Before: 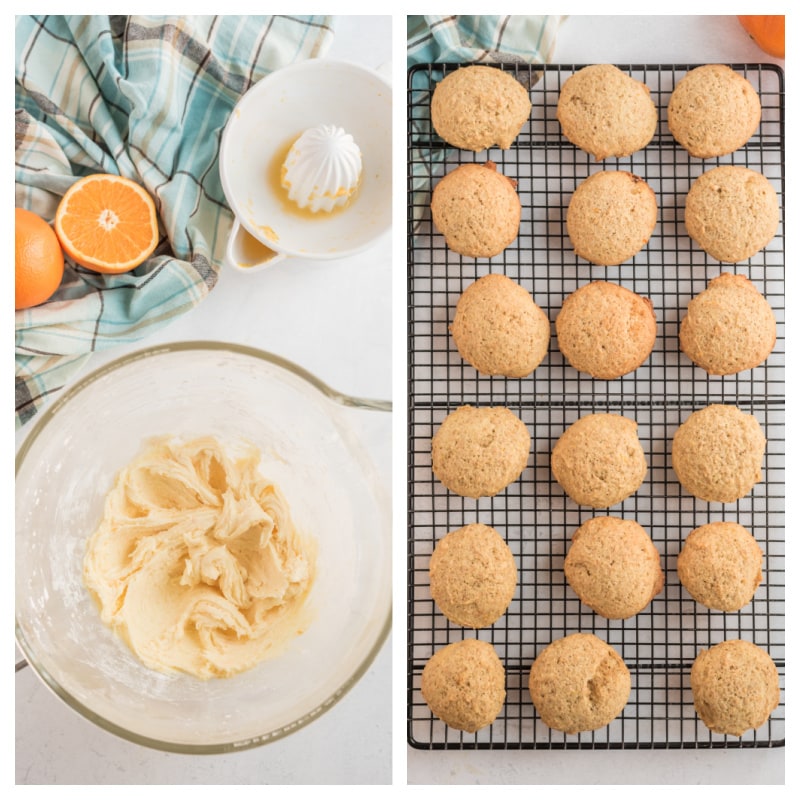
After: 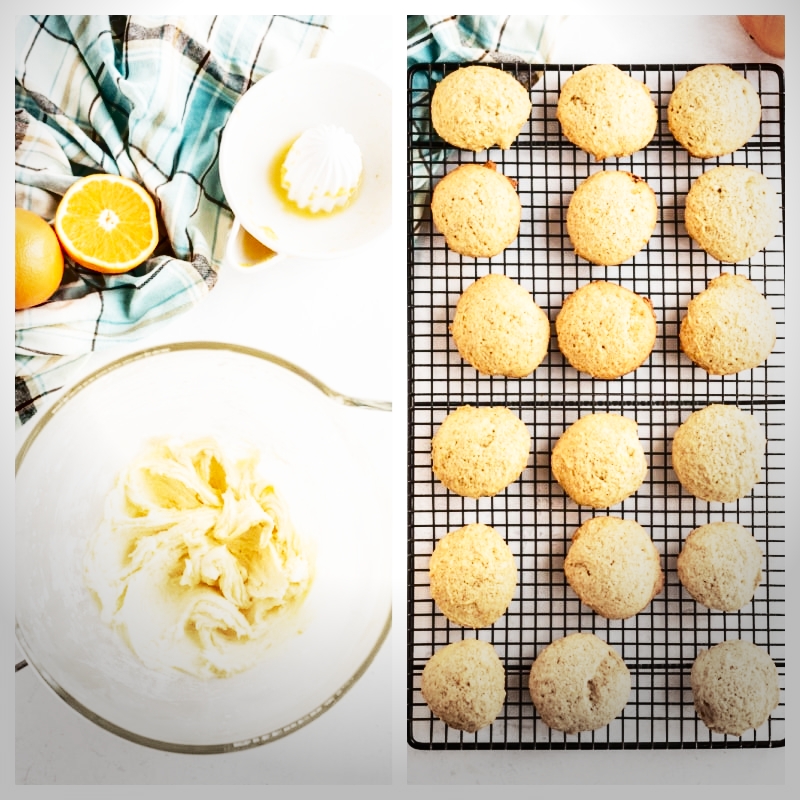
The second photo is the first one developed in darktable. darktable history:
vignetting: center (-0.054, -0.358), automatic ratio true
base curve: curves: ch0 [(0, 0) (0.026, 0.03) (0.109, 0.232) (0.351, 0.748) (0.669, 0.968) (1, 1)], preserve colors none
shadows and highlights: low approximation 0.01, soften with gaussian
